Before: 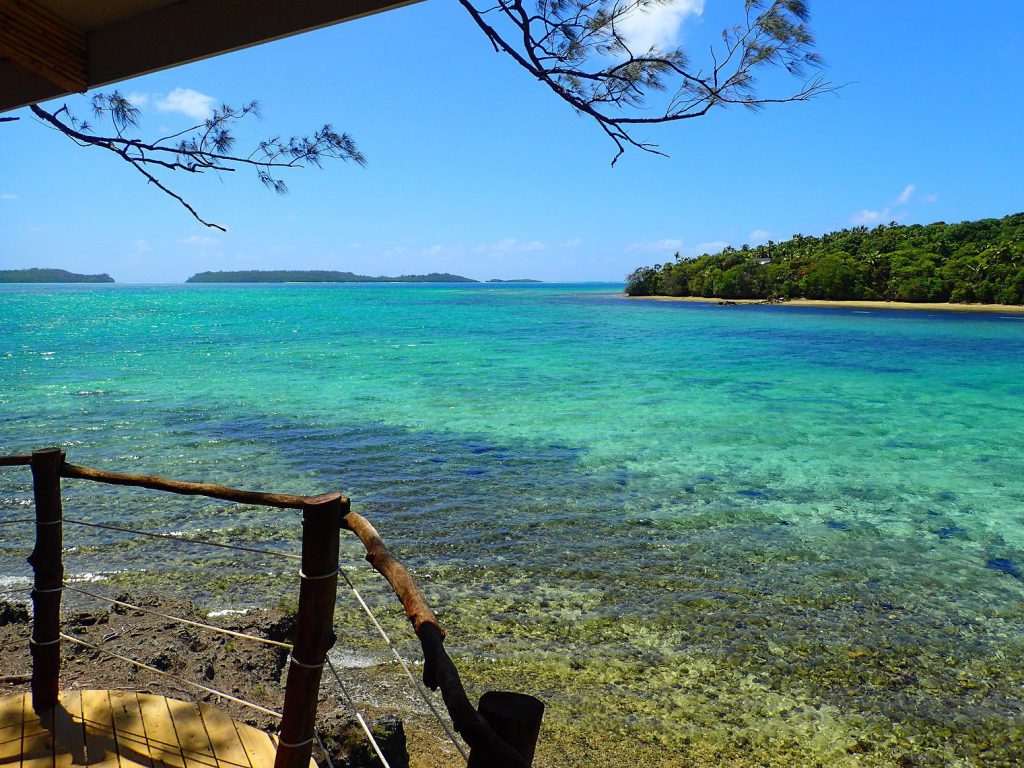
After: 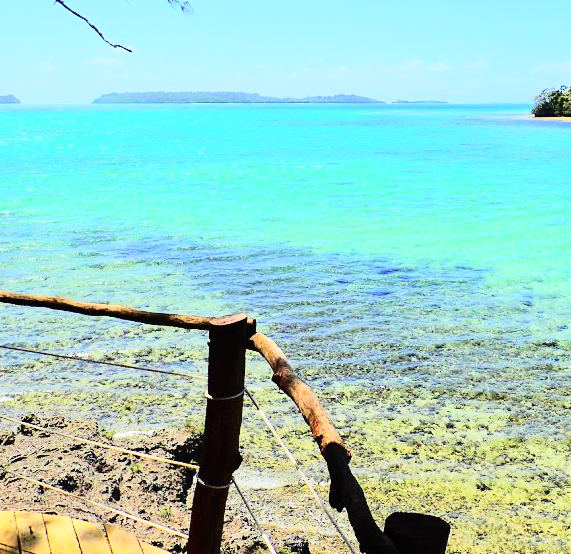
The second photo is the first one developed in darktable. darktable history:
crop: left 9.202%, top 23.391%, right 35.001%, bottom 4.382%
tone curve: curves: ch0 [(0, 0) (0.003, 0.003) (0.011, 0.01) (0.025, 0.023) (0.044, 0.041) (0.069, 0.064) (0.1, 0.094) (0.136, 0.143) (0.177, 0.205) (0.224, 0.281) (0.277, 0.367) (0.335, 0.457) (0.399, 0.542) (0.468, 0.629) (0.543, 0.711) (0.623, 0.788) (0.709, 0.863) (0.801, 0.912) (0.898, 0.955) (1, 1)], color space Lab, independent channels, preserve colors none
tone equalizer: -7 EV 0.142 EV, -6 EV 0.581 EV, -5 EV 1.15 EV, -4 EV 1.32 EV, -3 EV 1.13 EV, -2 EV 0.6 EV, -1 EV 0.146 EV, edges refinement/feathering 500, mask exposure compensation -1.57 EV, preserve details no
